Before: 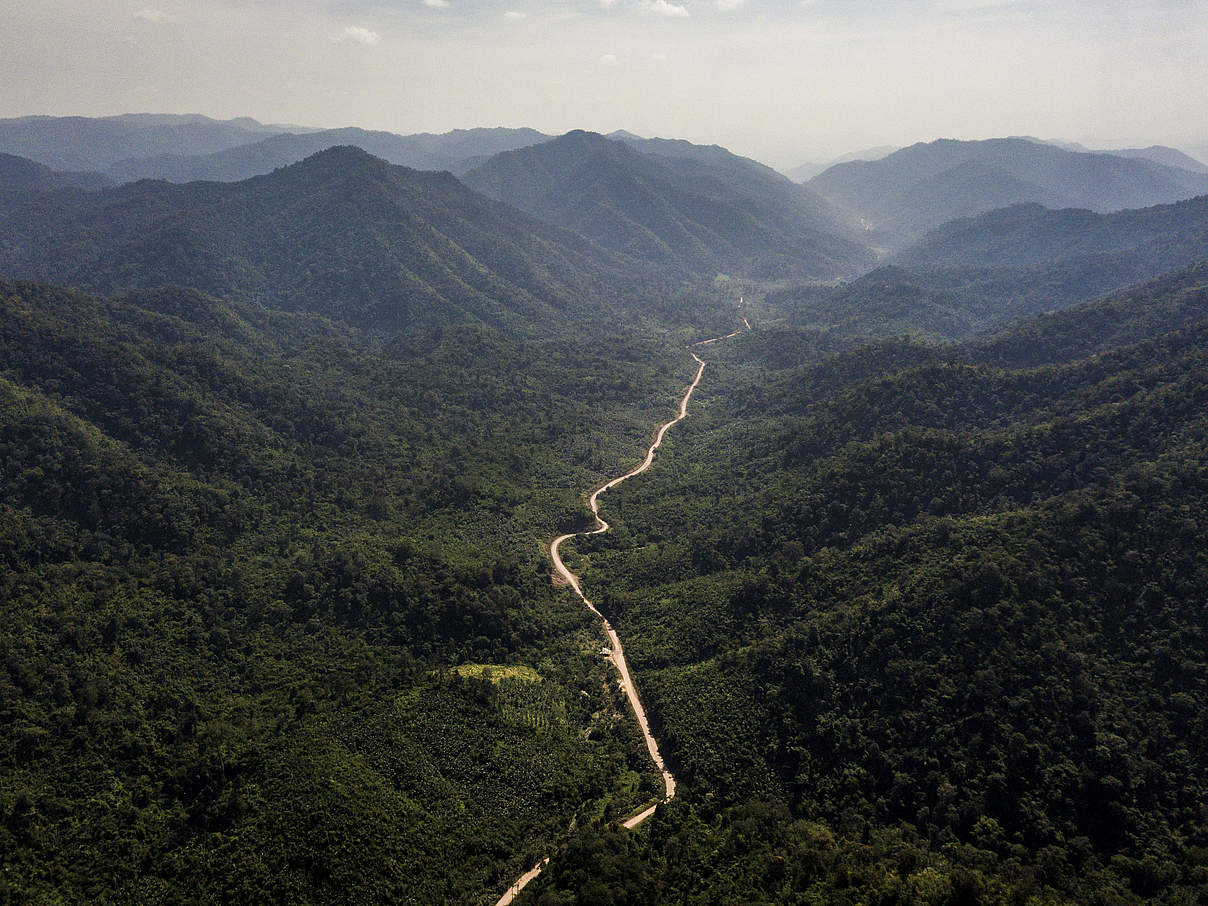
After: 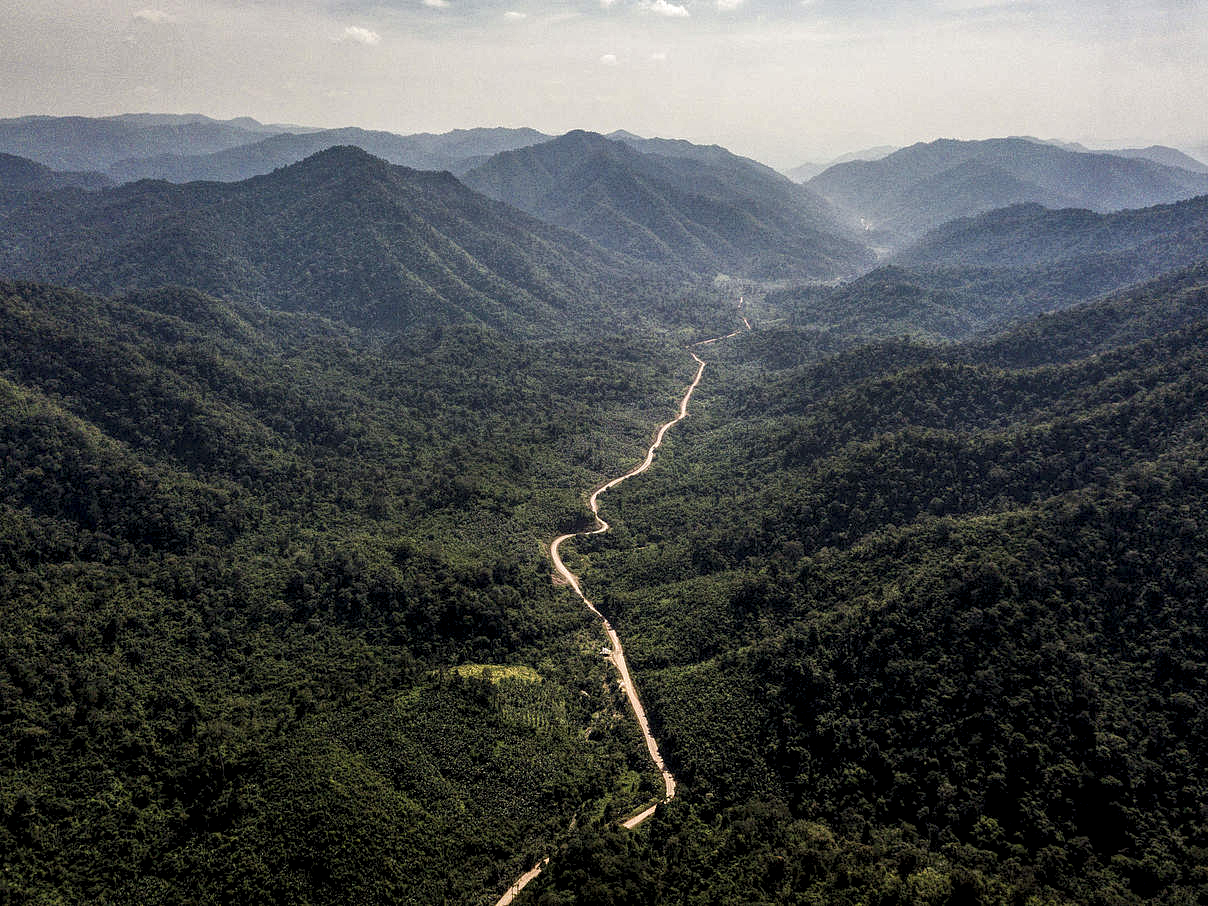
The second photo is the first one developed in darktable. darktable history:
tone equalizer: edges refinement/feathering 500, mask exposure compensation -1.57 EV, preserve details no
local contrast: highlights 103%, shadows 99%, detail 200%, midtone range 0.2
